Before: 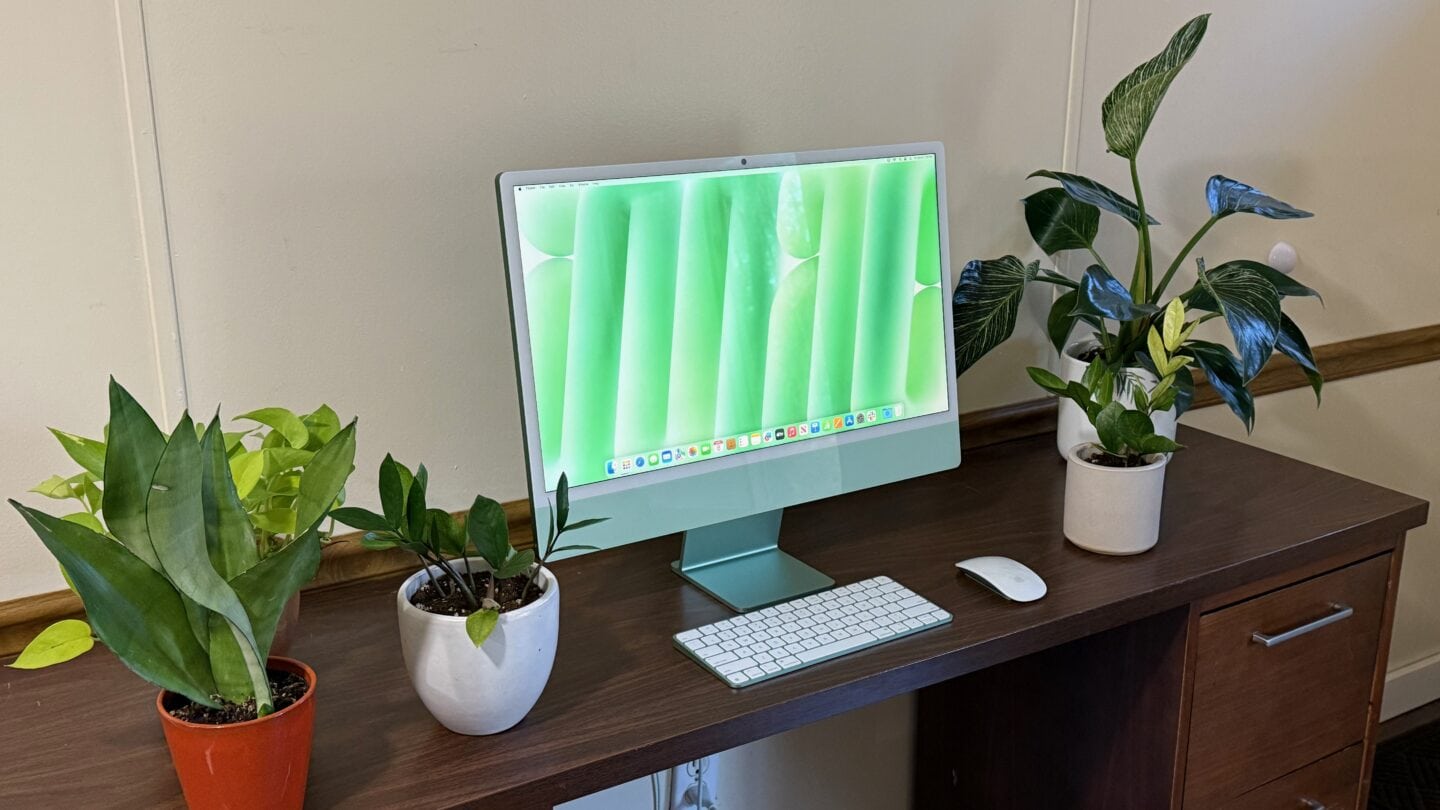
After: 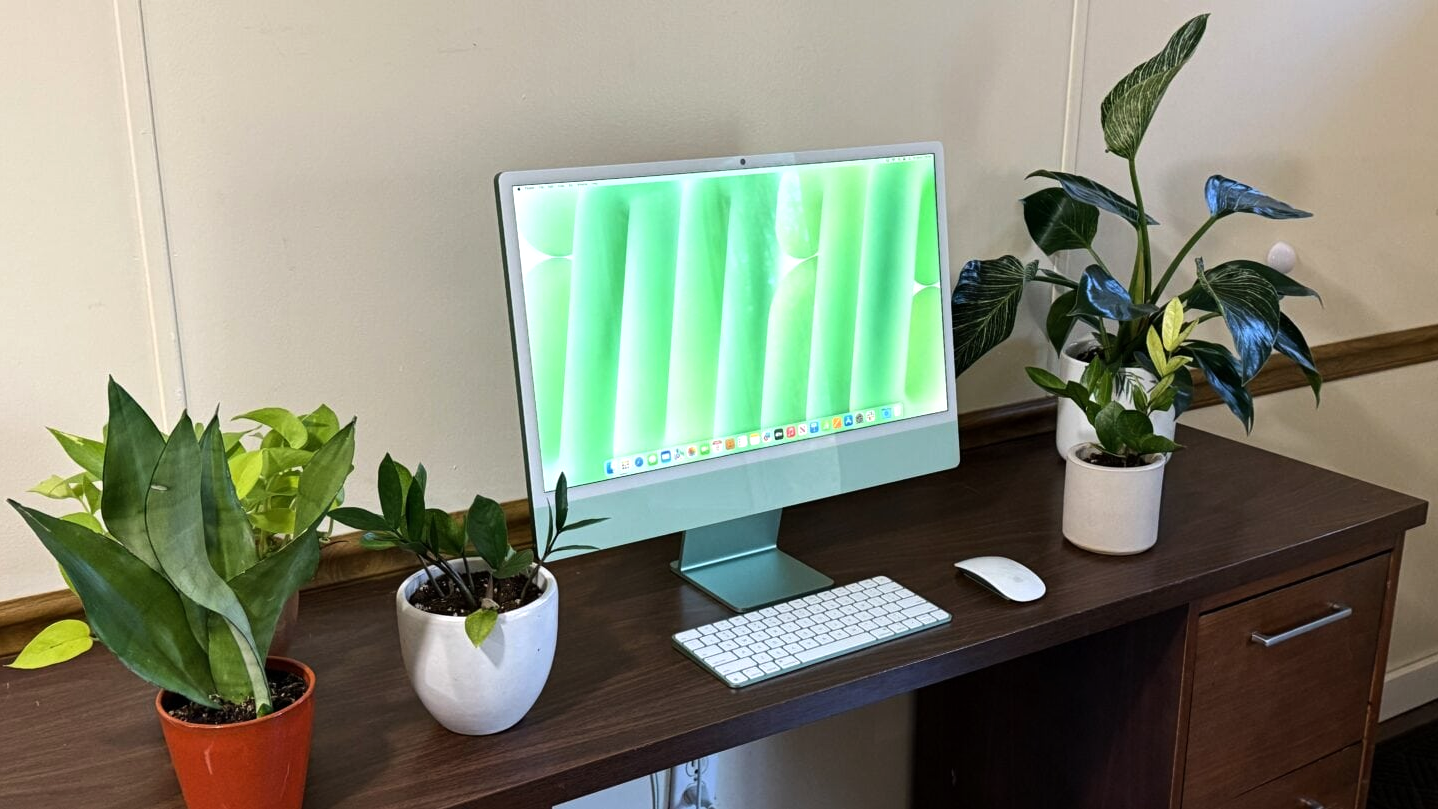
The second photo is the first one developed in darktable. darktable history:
crop and rotate: left 0.09%, bottom 0.01%
tone equalizer: -8 EV -0.443 EV, -7 EV -0.394 EV, -6 EV -0.331 EV, -5 EV -0.21 EV, -3 EV 0.208 EV, -2 EV 0.35 EV, -1 EV 0.369 EV, +0 EV 0.399 EV, edges refinement/feathering 500, mask exposure compensation -1.57 EV, preserve details no
